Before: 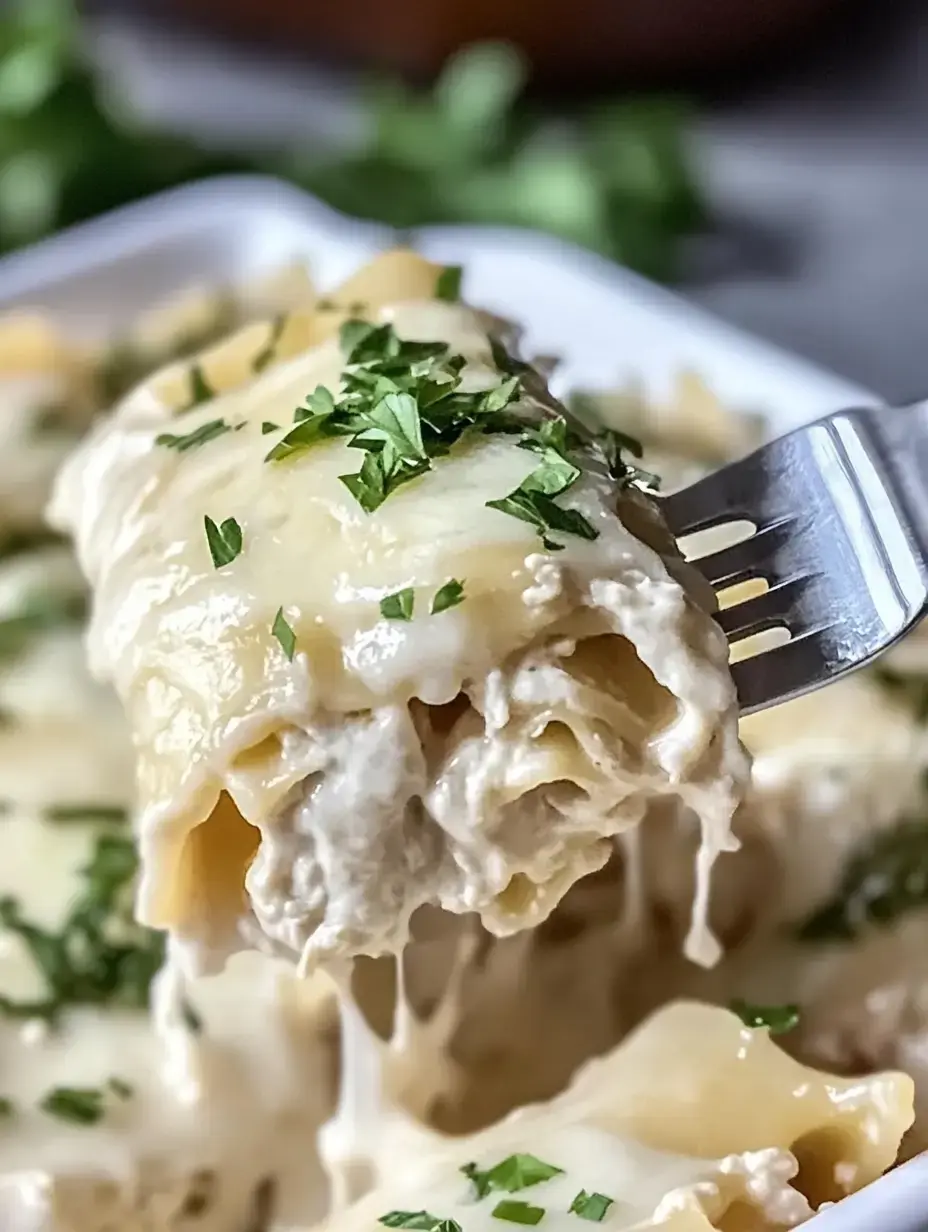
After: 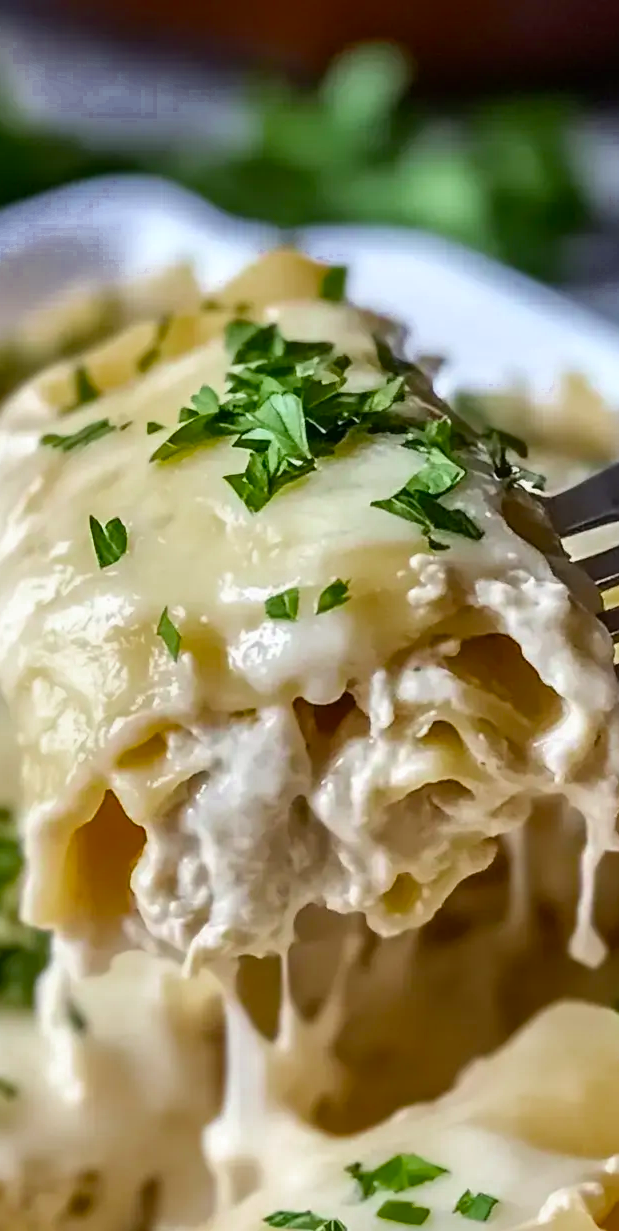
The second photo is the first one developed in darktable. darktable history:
crop and rotate: left 12.47%, right 20.82%
color zones: curves: ch0 [(0.27, 0.396) (0.563, 0.504) (0.75, 0.5) (0.787, 0.307)]
velvia: strength 31.96%, mid-tones bias 0.206
